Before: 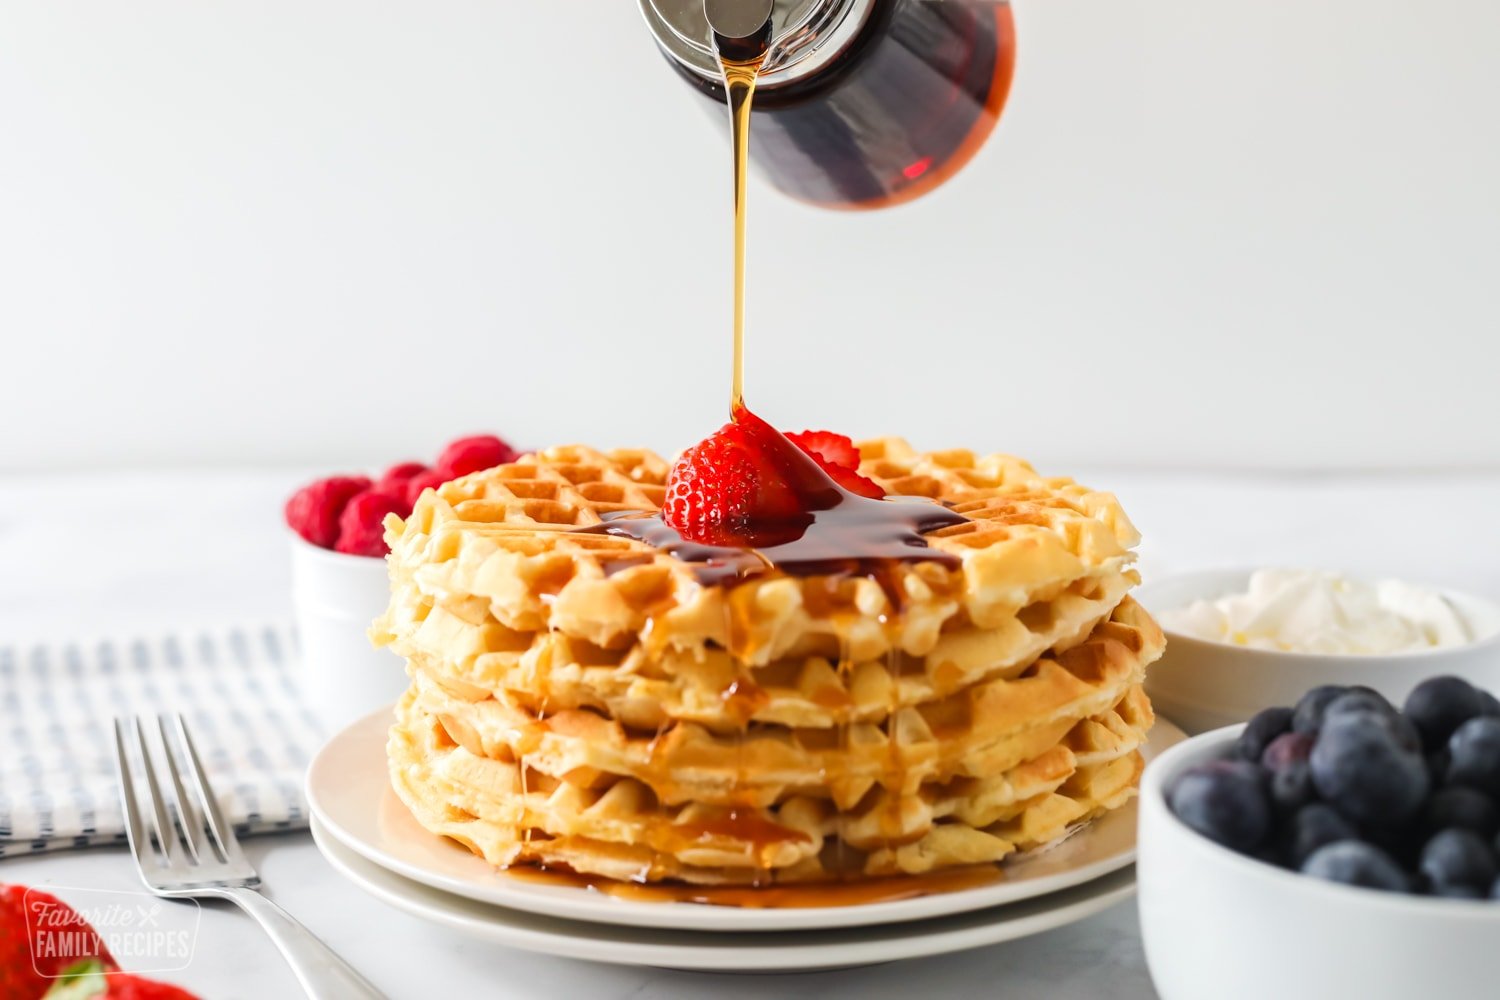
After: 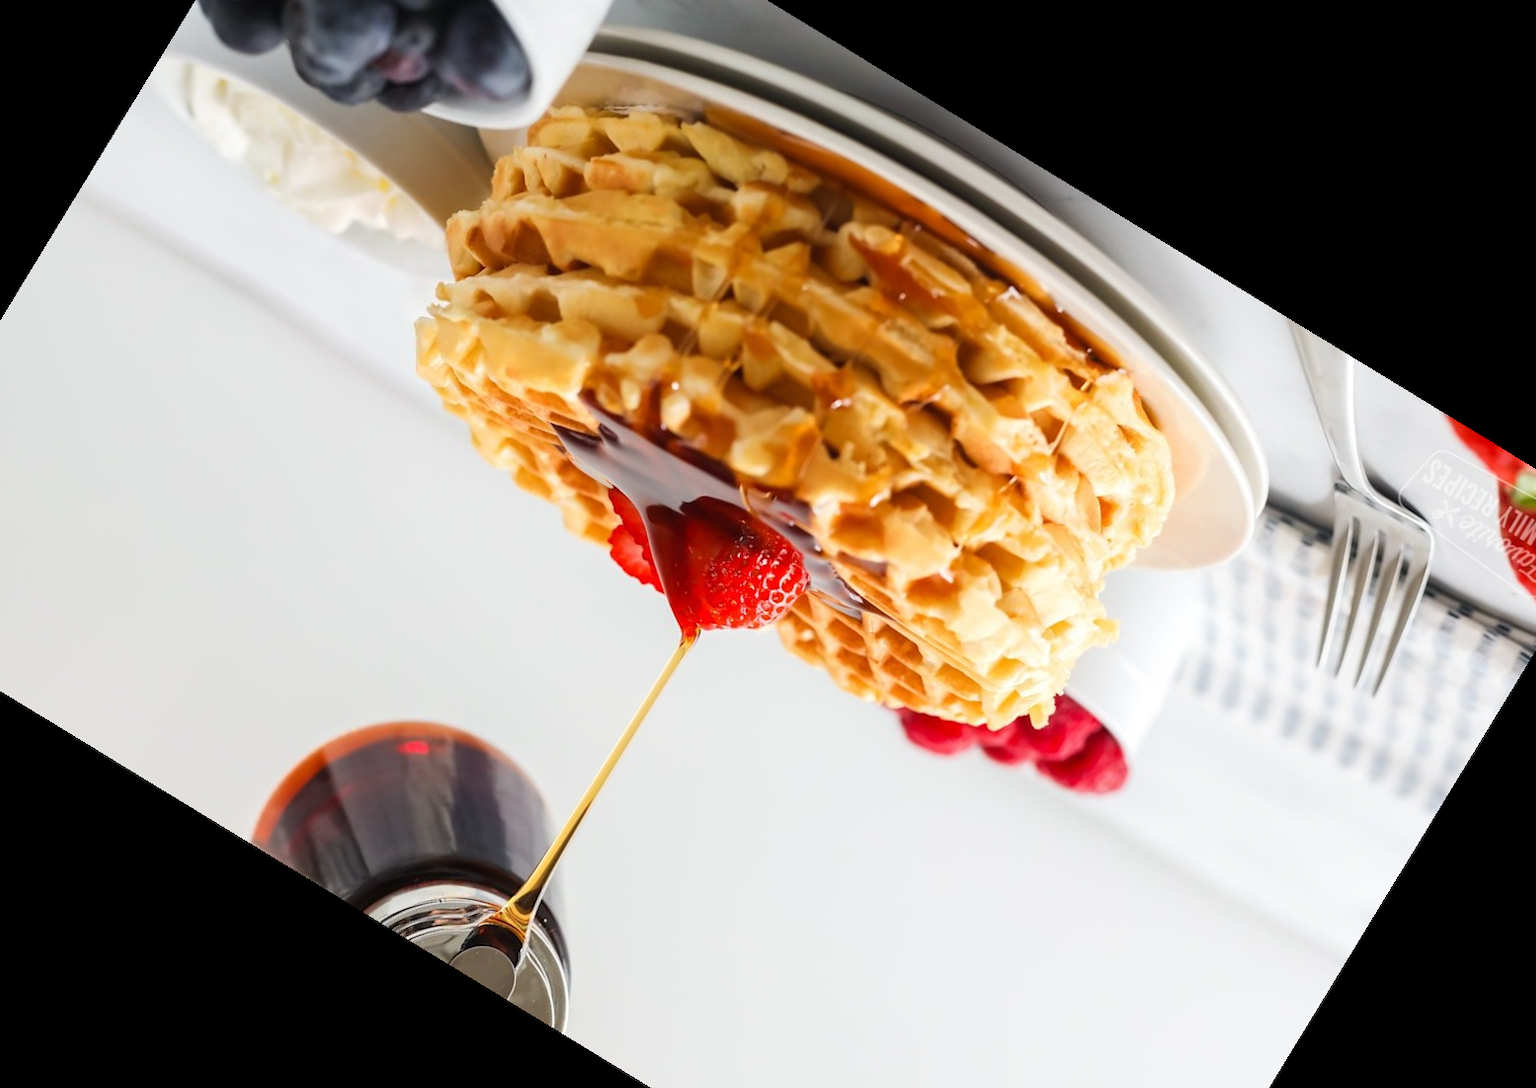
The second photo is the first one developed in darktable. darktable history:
crop and rotate: angle 148.63°, left 9.212%, top 15.669%, right 4.442%, bottom 16.903%
